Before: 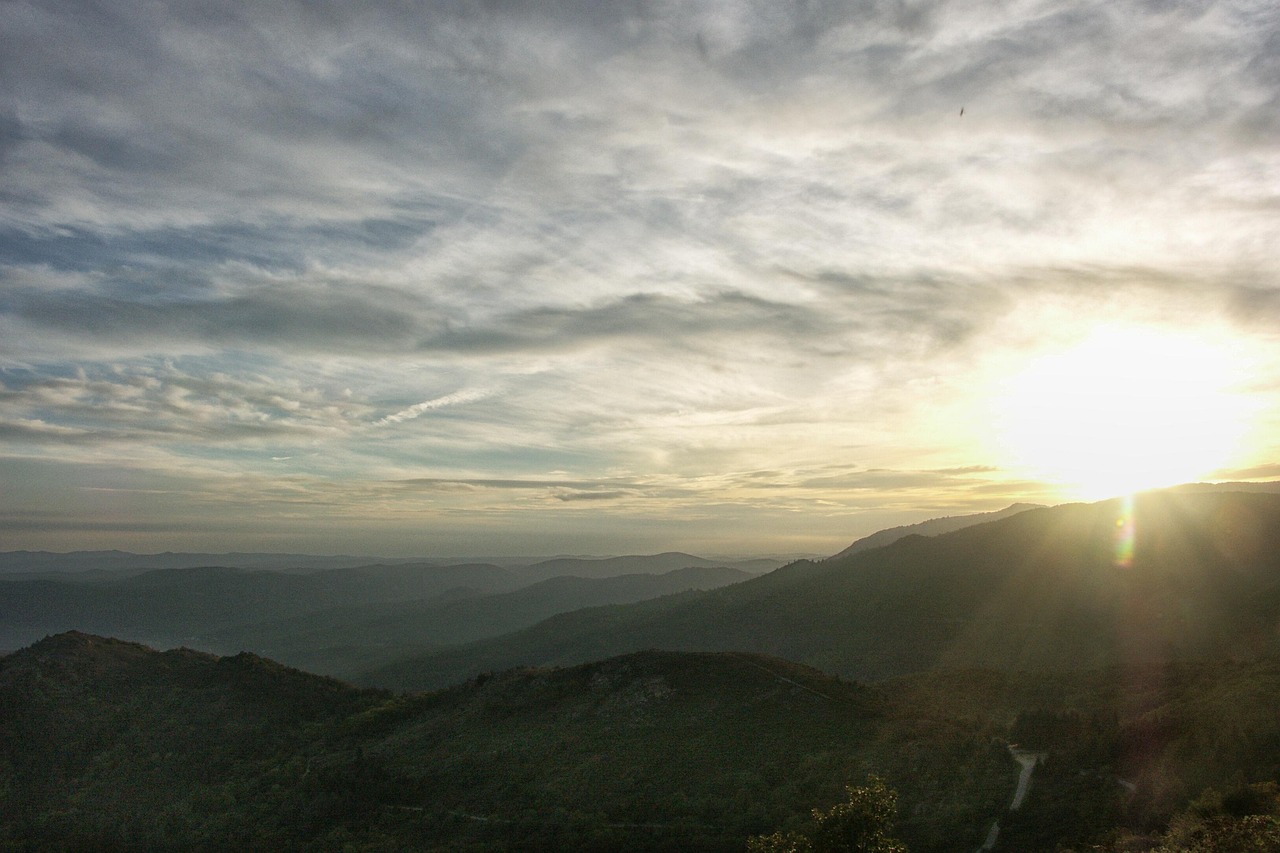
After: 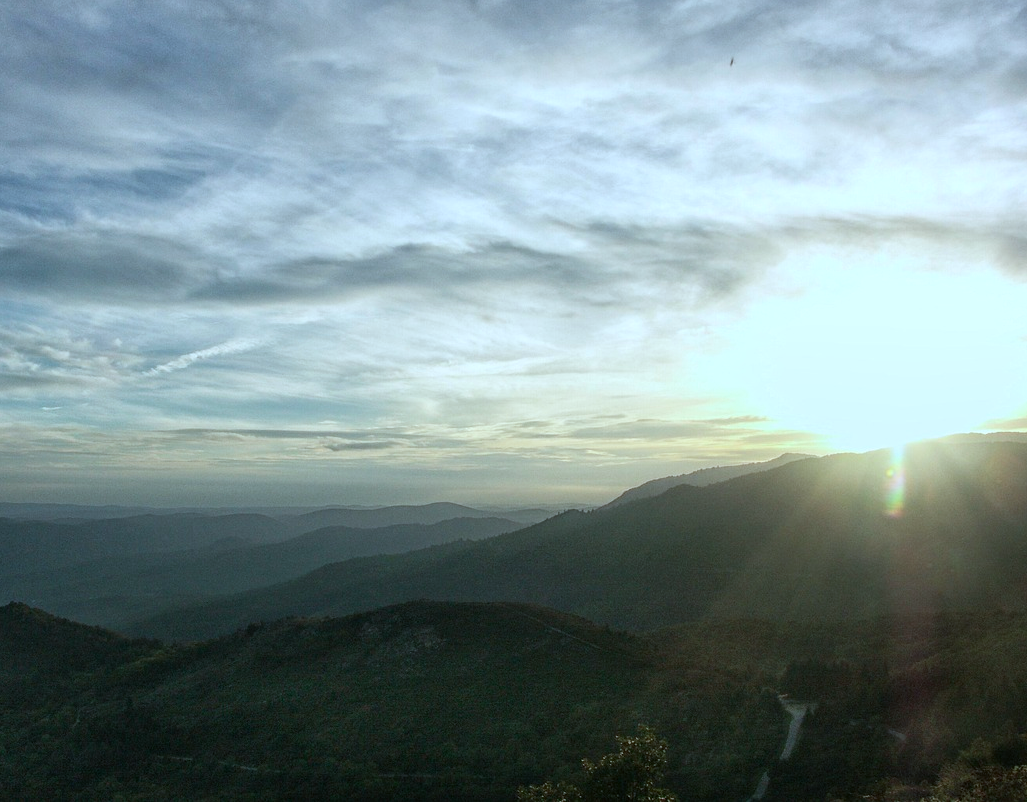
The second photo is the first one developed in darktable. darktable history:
crop and rotate: left 18.028%, top 5.897%, right 1.722%
color calibration: illuminant as shot in camera, x 0.385, y 0.38, temperature 3940.5 K
contrast brightness saturation: contrast 0.104, brightness 0.02, saturation 0.024
